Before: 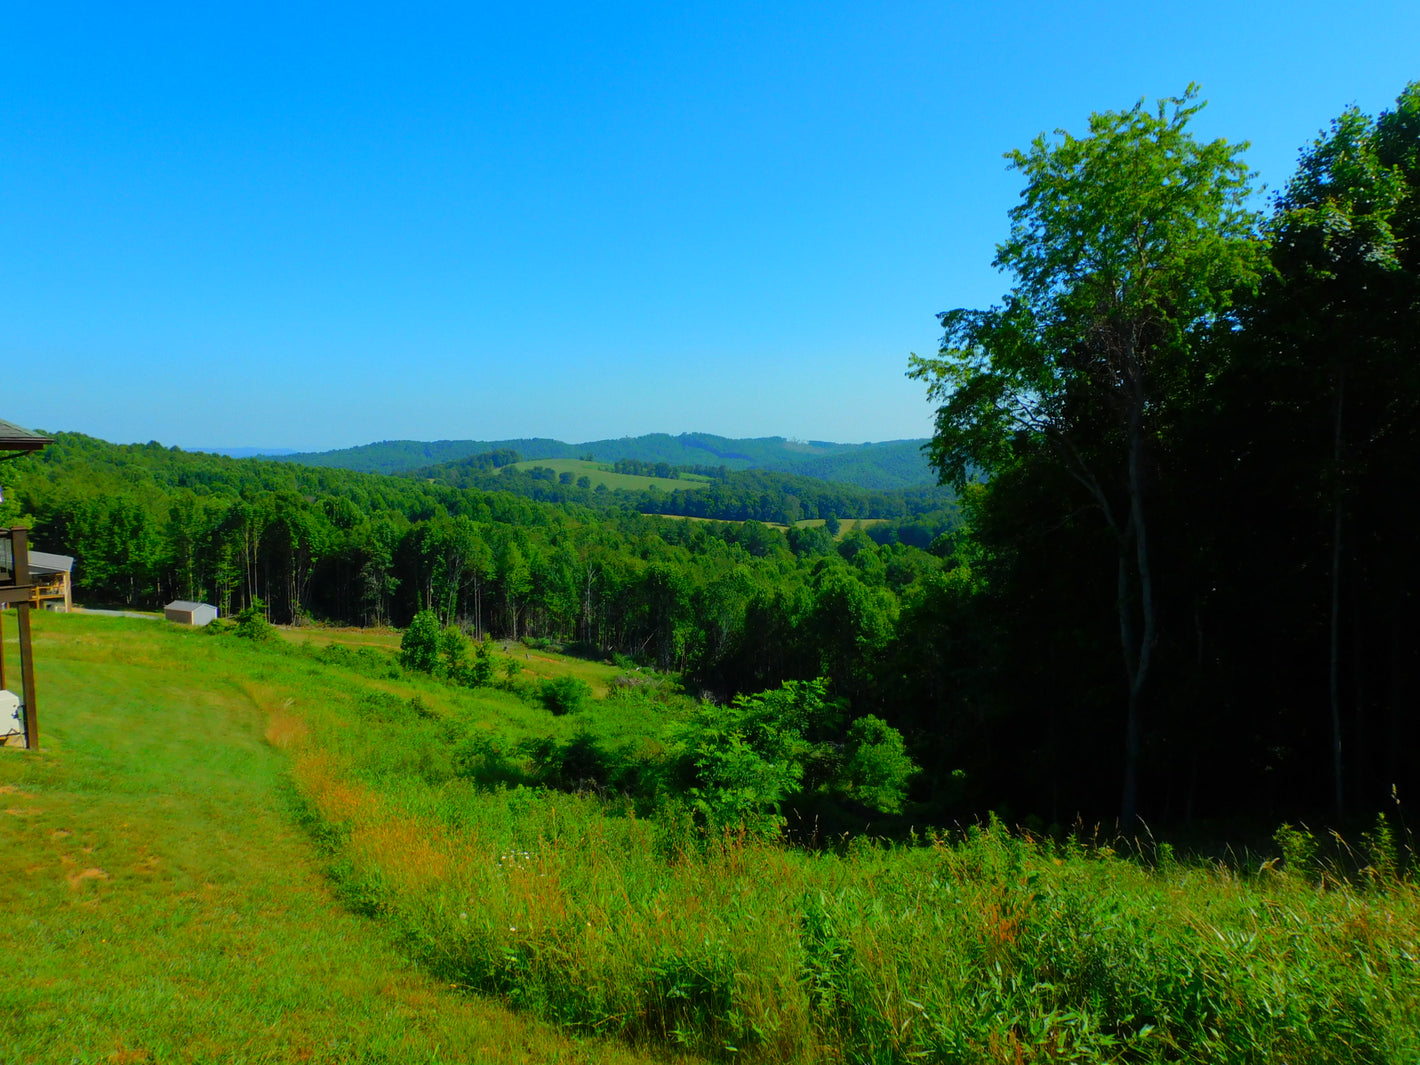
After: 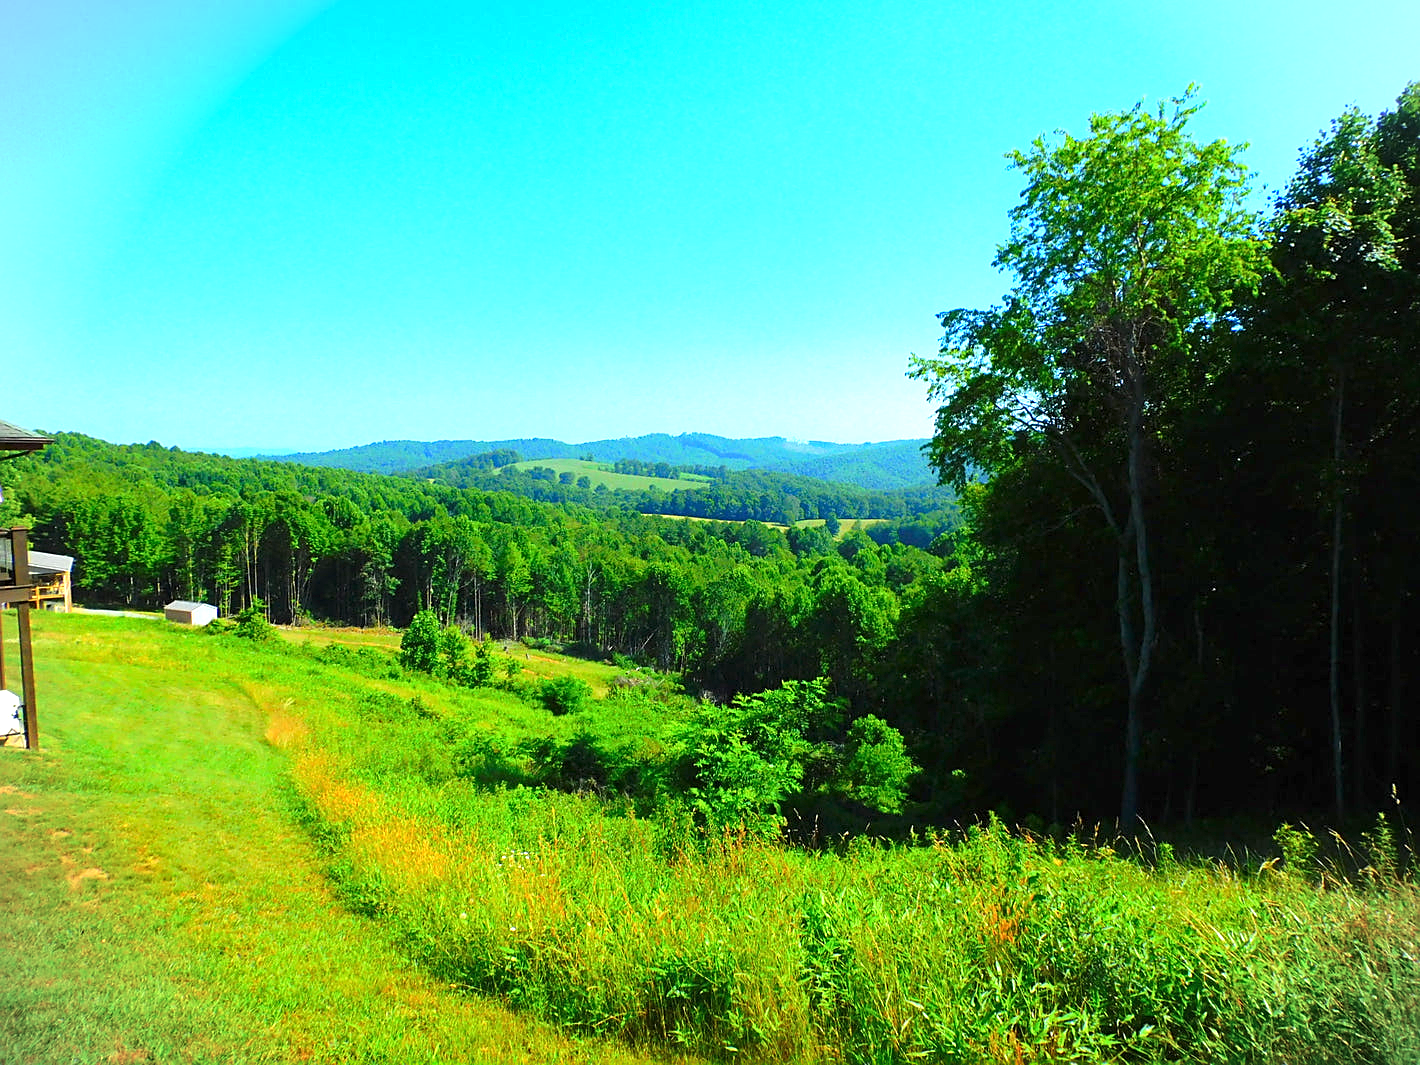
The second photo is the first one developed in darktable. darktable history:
sharpen: on, module defaults
exposure: black level correction 0, exposure 1.45 EV, compensate exposure bias true, compensate highlight preservation false
vignetting: fall-off start 91.19%
